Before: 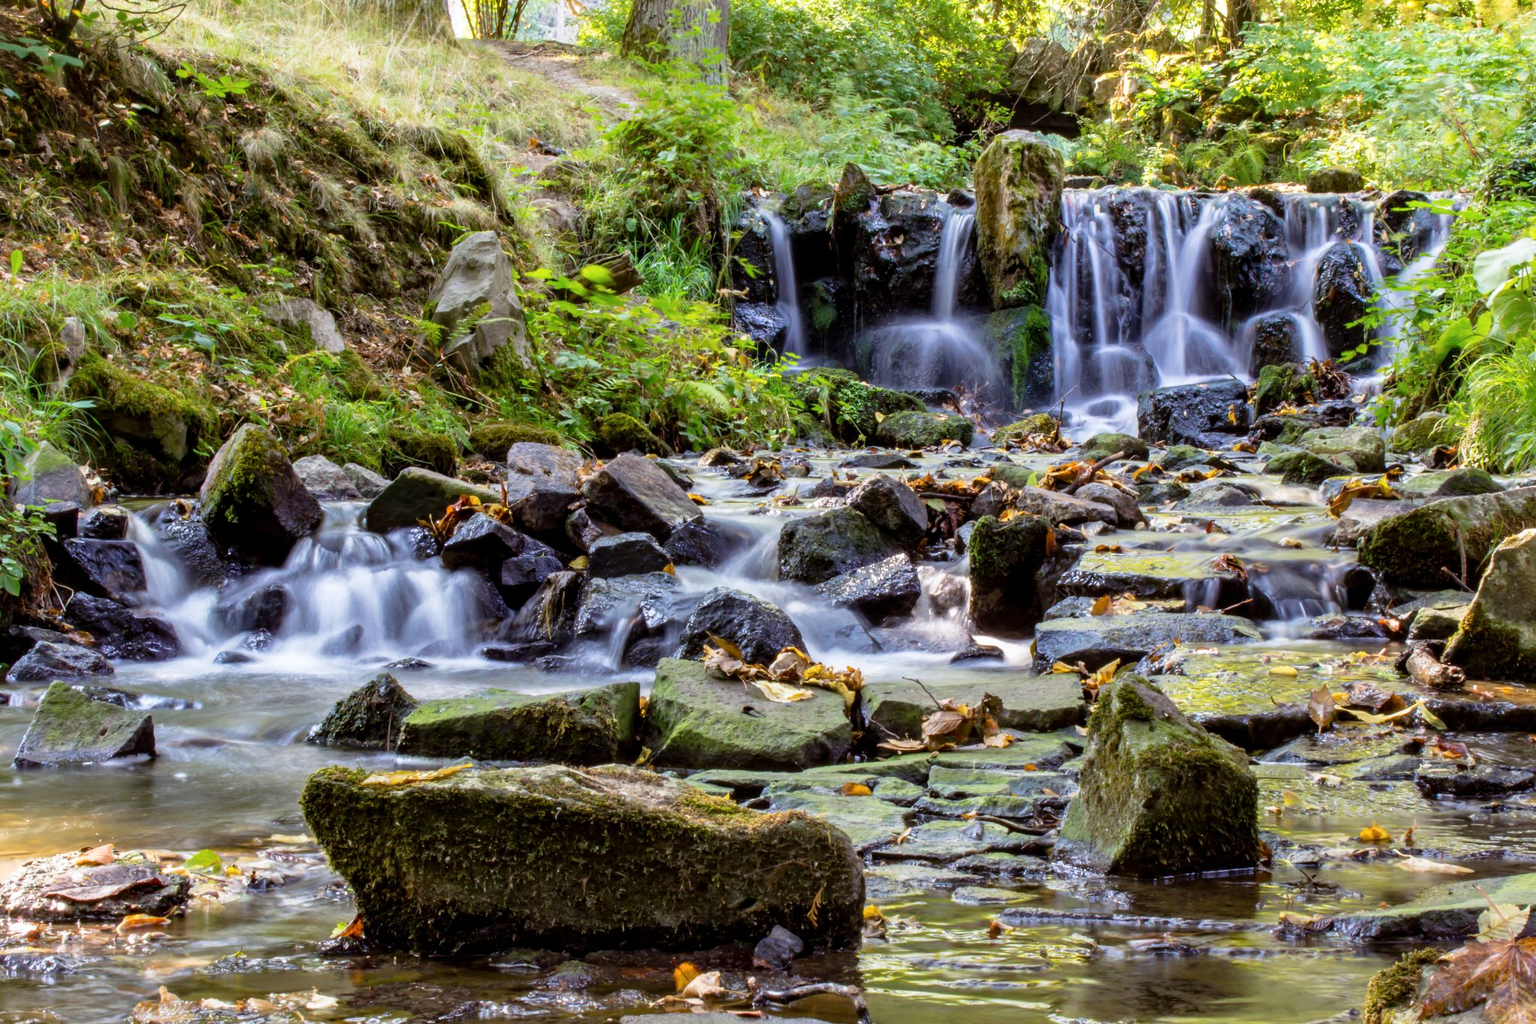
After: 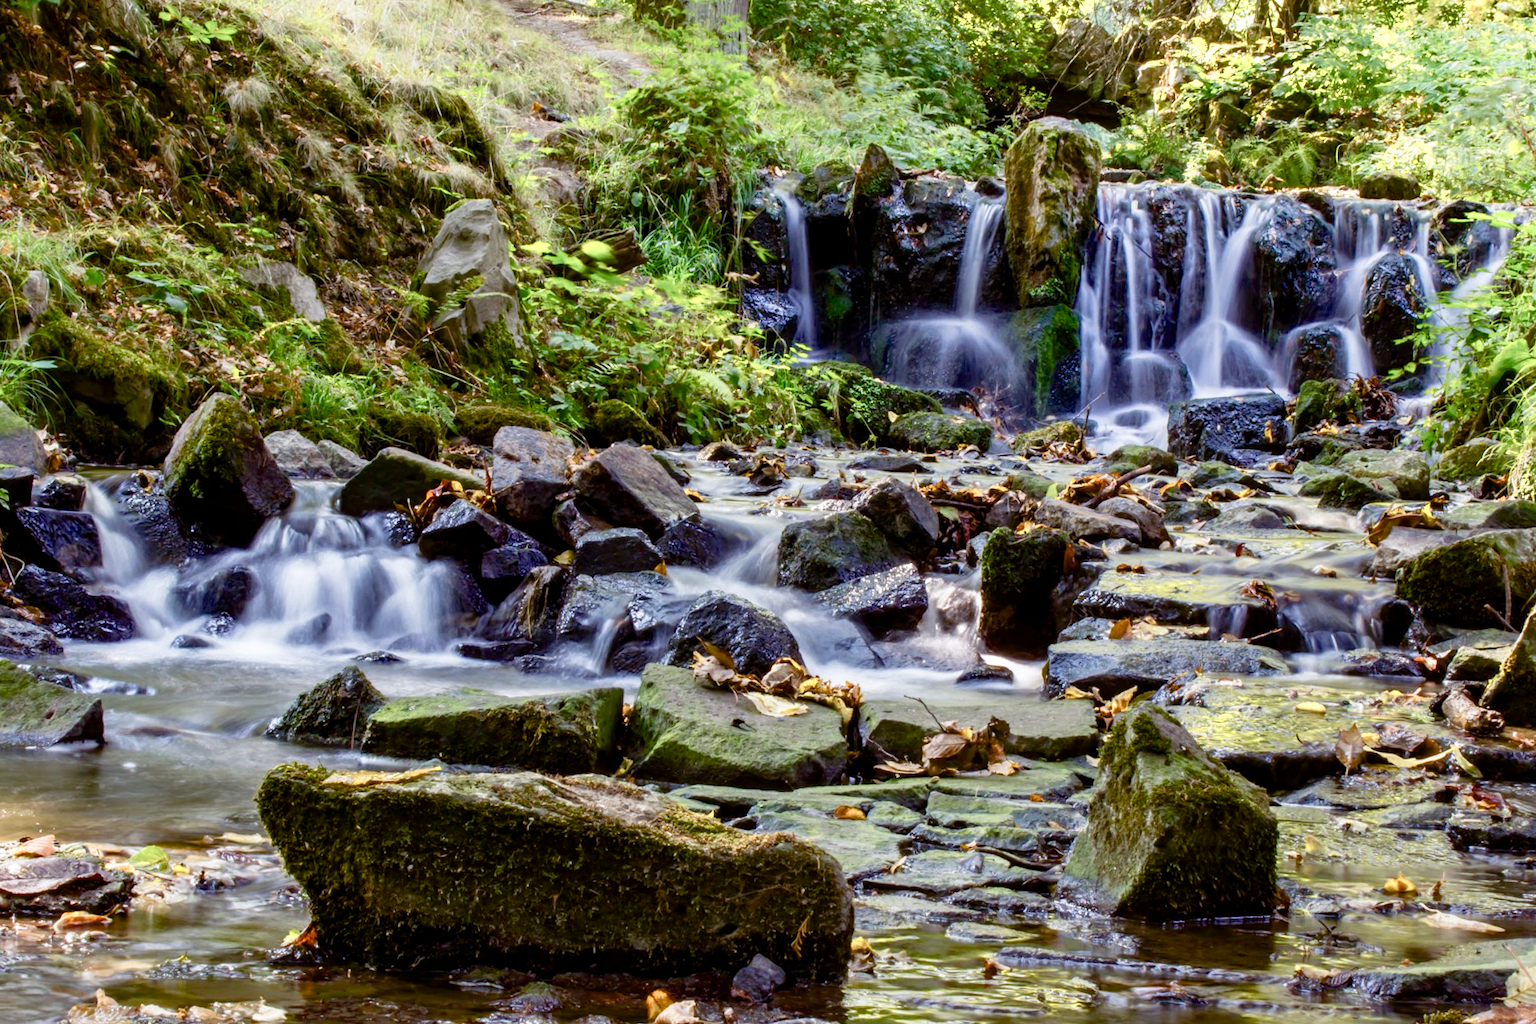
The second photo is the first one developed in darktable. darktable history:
color balance rgb: perceptual saturation grading › global saturation 20%, perceptual saturation grading › highlights -50.079%, perceptual saturation grading › shadows 30.567%, saturation formula JzAzBz (2021)
crop and rotate: angle -2.61°
